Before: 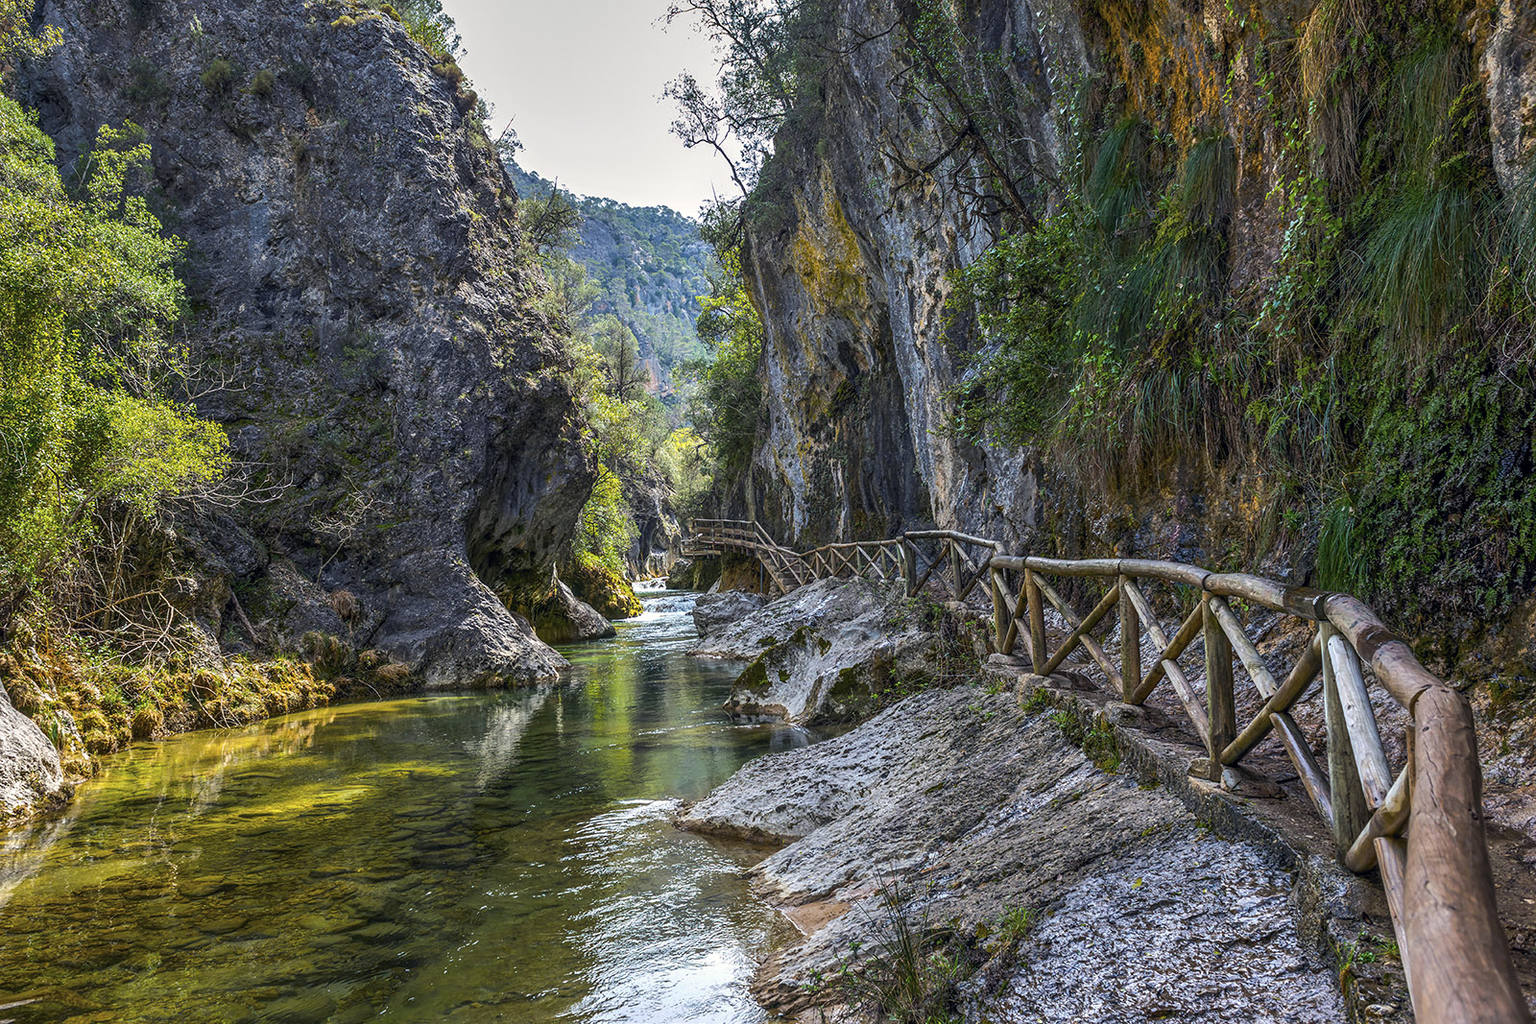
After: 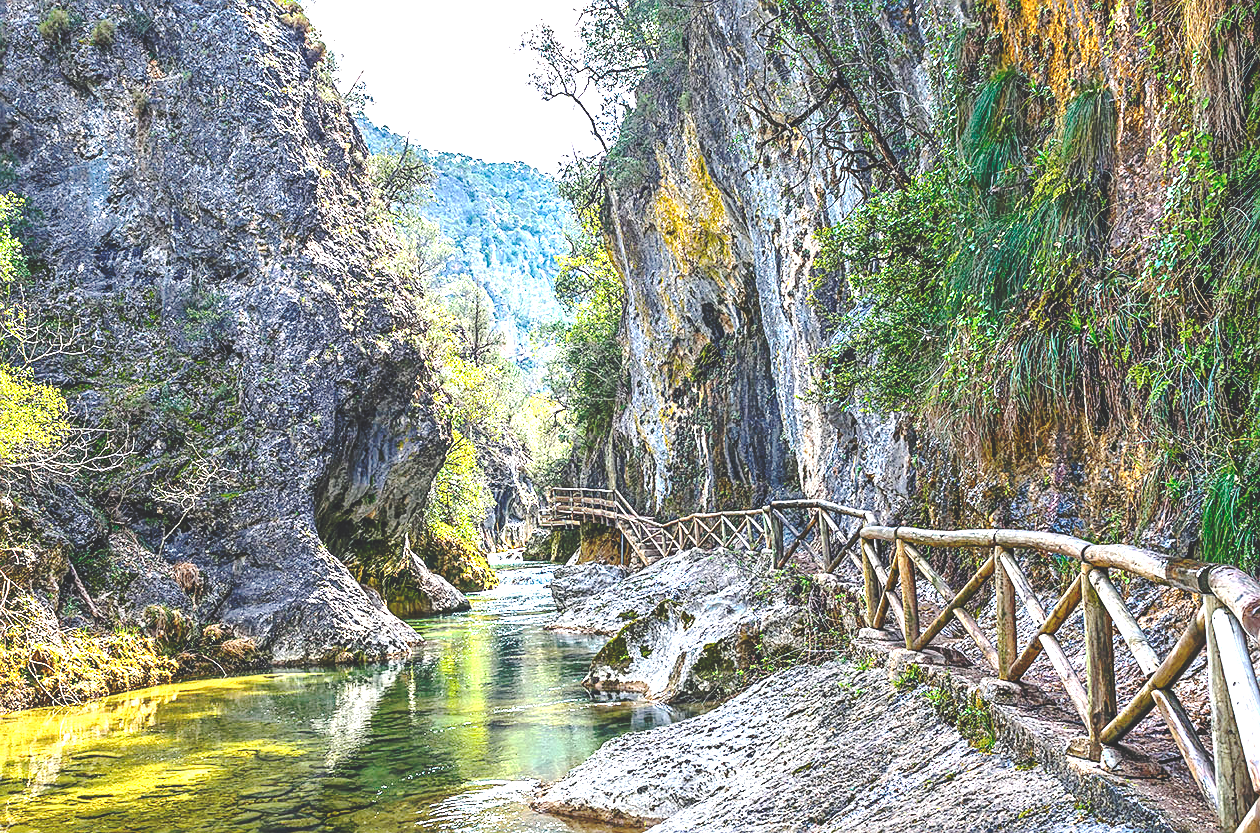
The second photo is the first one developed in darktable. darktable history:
base curve: curves: ch0 [(0, 0.024) (0.055, 0.065) (0.121, 0.166) (0.236, 0.319) (0.693, 0.726) (1, 1)], preserve colors none
sharpen: on, module defaults
crop and rotate: left 10.752%, top 5.028%, right 10.494%, bottom 16.894%
tone equalizer: edges refinement/feathering 500, mask exposure compensation -1.57 EV, preserve details no
exposure: black level correction 0, exposure 1.688 EV, compensate exposure bias true, compensate highlight preservation false
